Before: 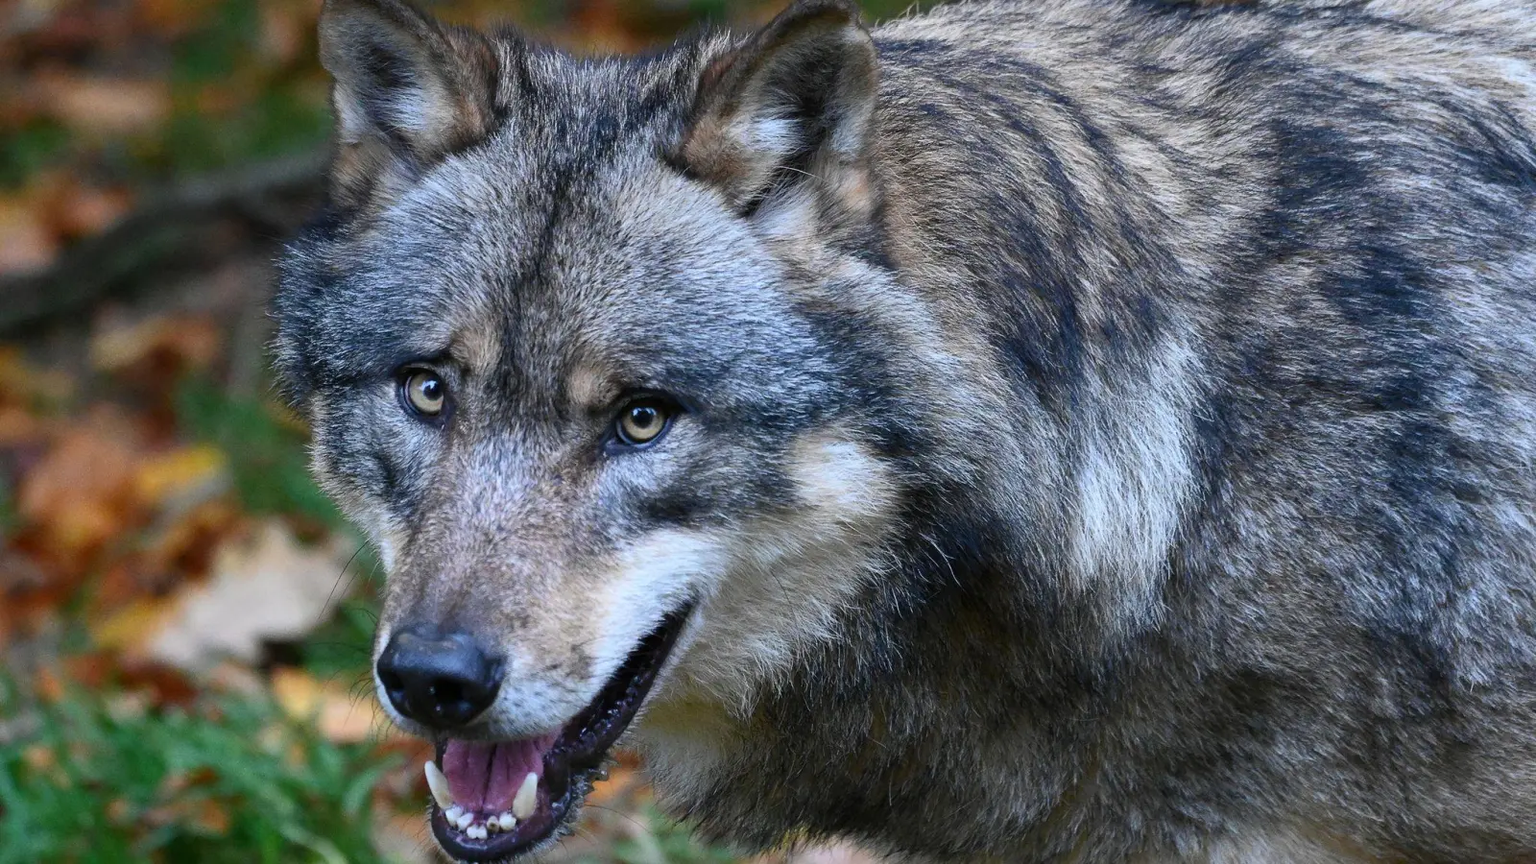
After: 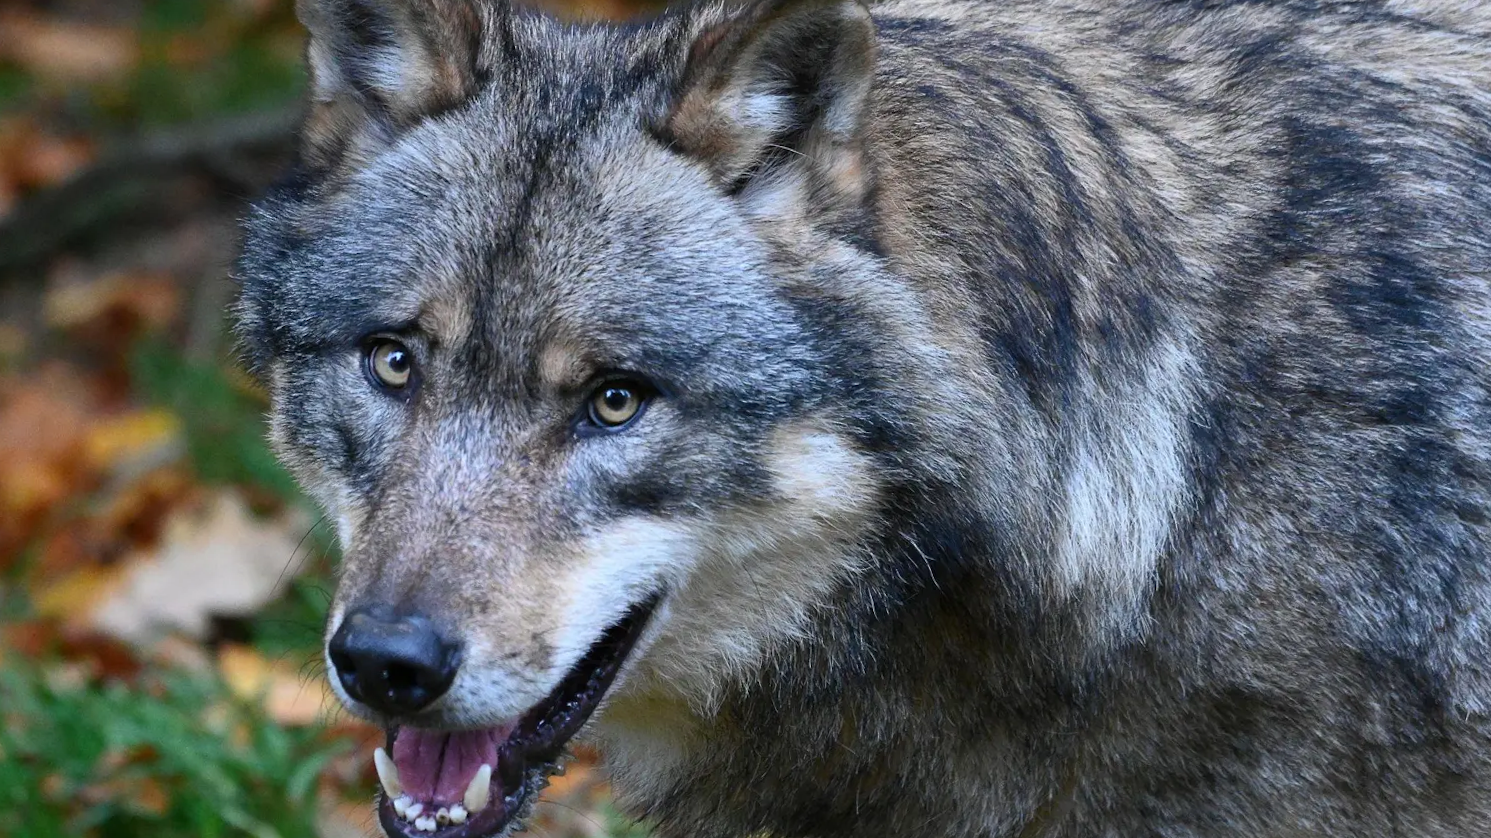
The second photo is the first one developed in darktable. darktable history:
sharpen: radius 5.325, amount 0.312, threshold 26.433
crop and rotate: angle -2.38°
